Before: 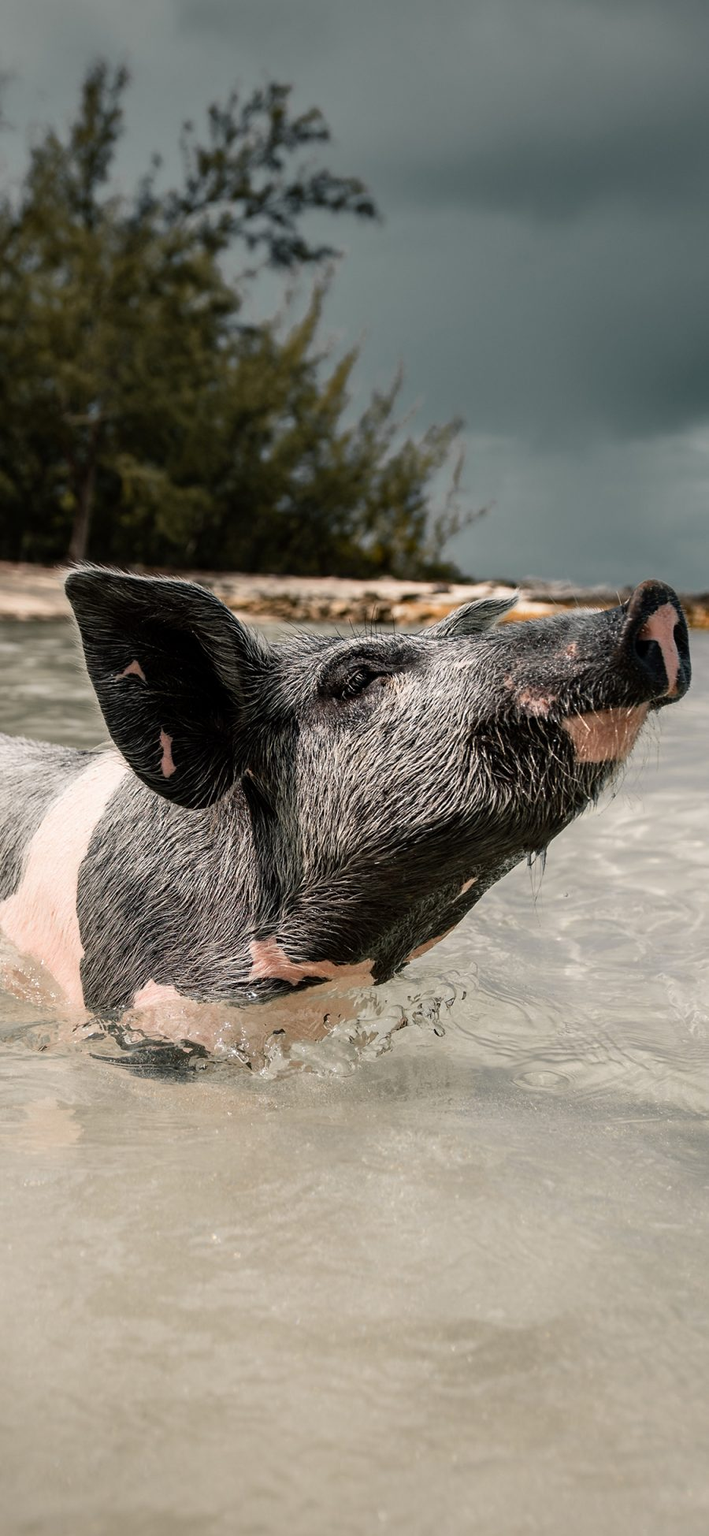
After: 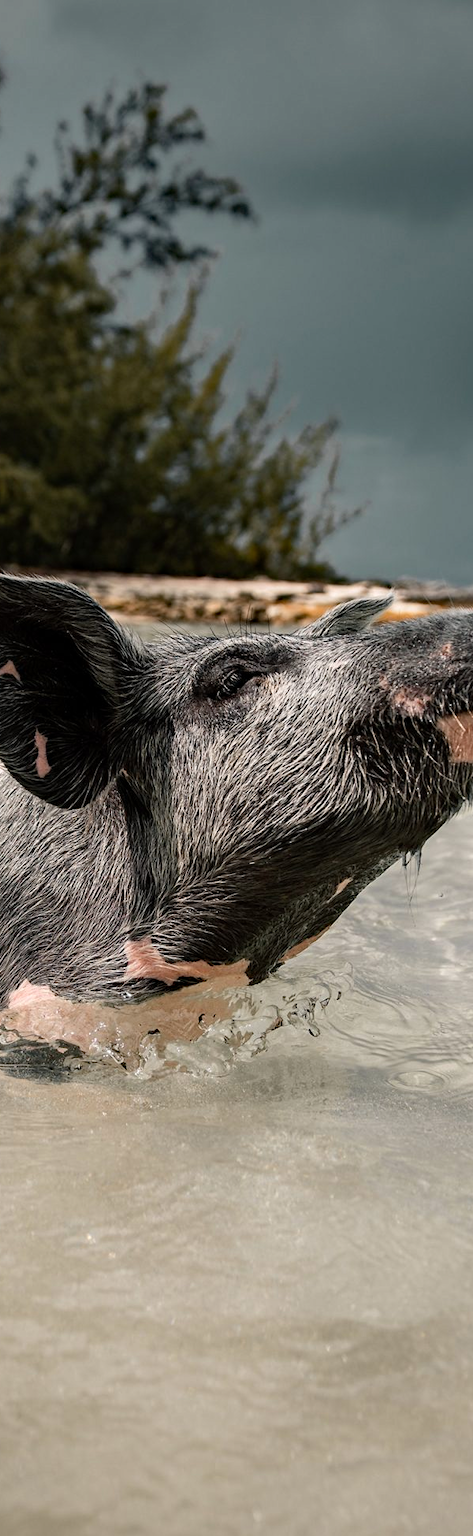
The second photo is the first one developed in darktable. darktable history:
crop and rotate: left 17.732%, right 15.423%
haze removal: compatibility mode true, adaptive false
